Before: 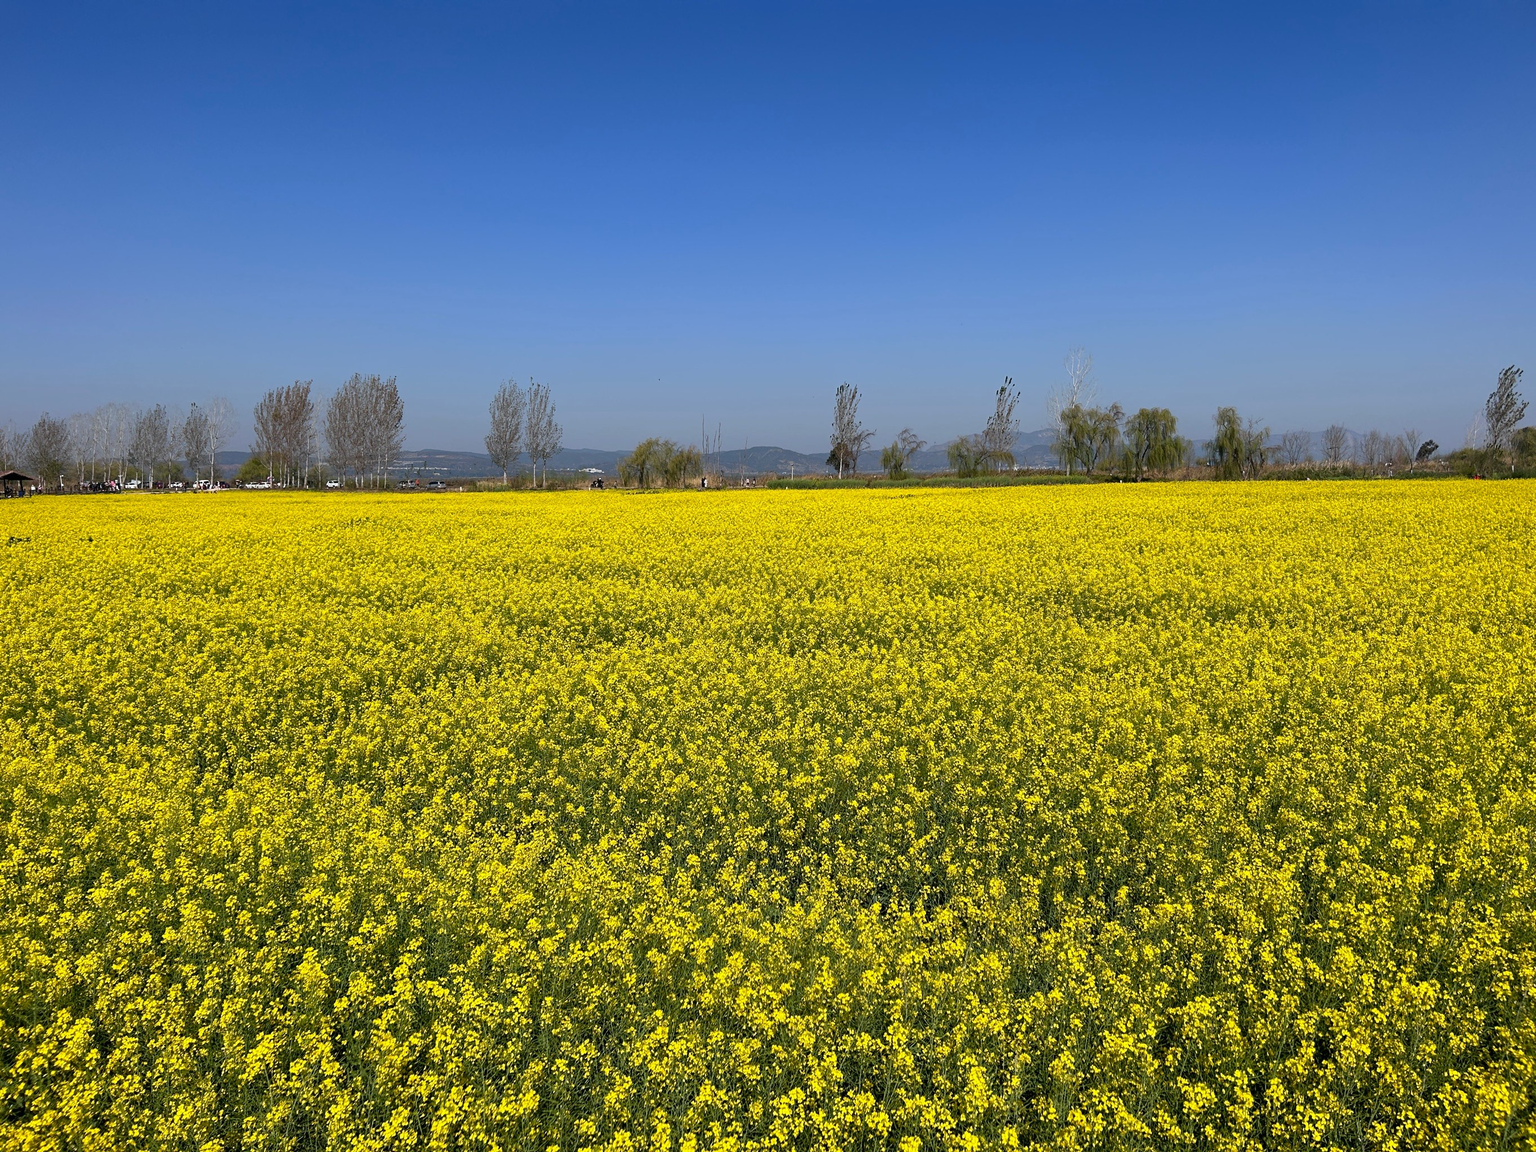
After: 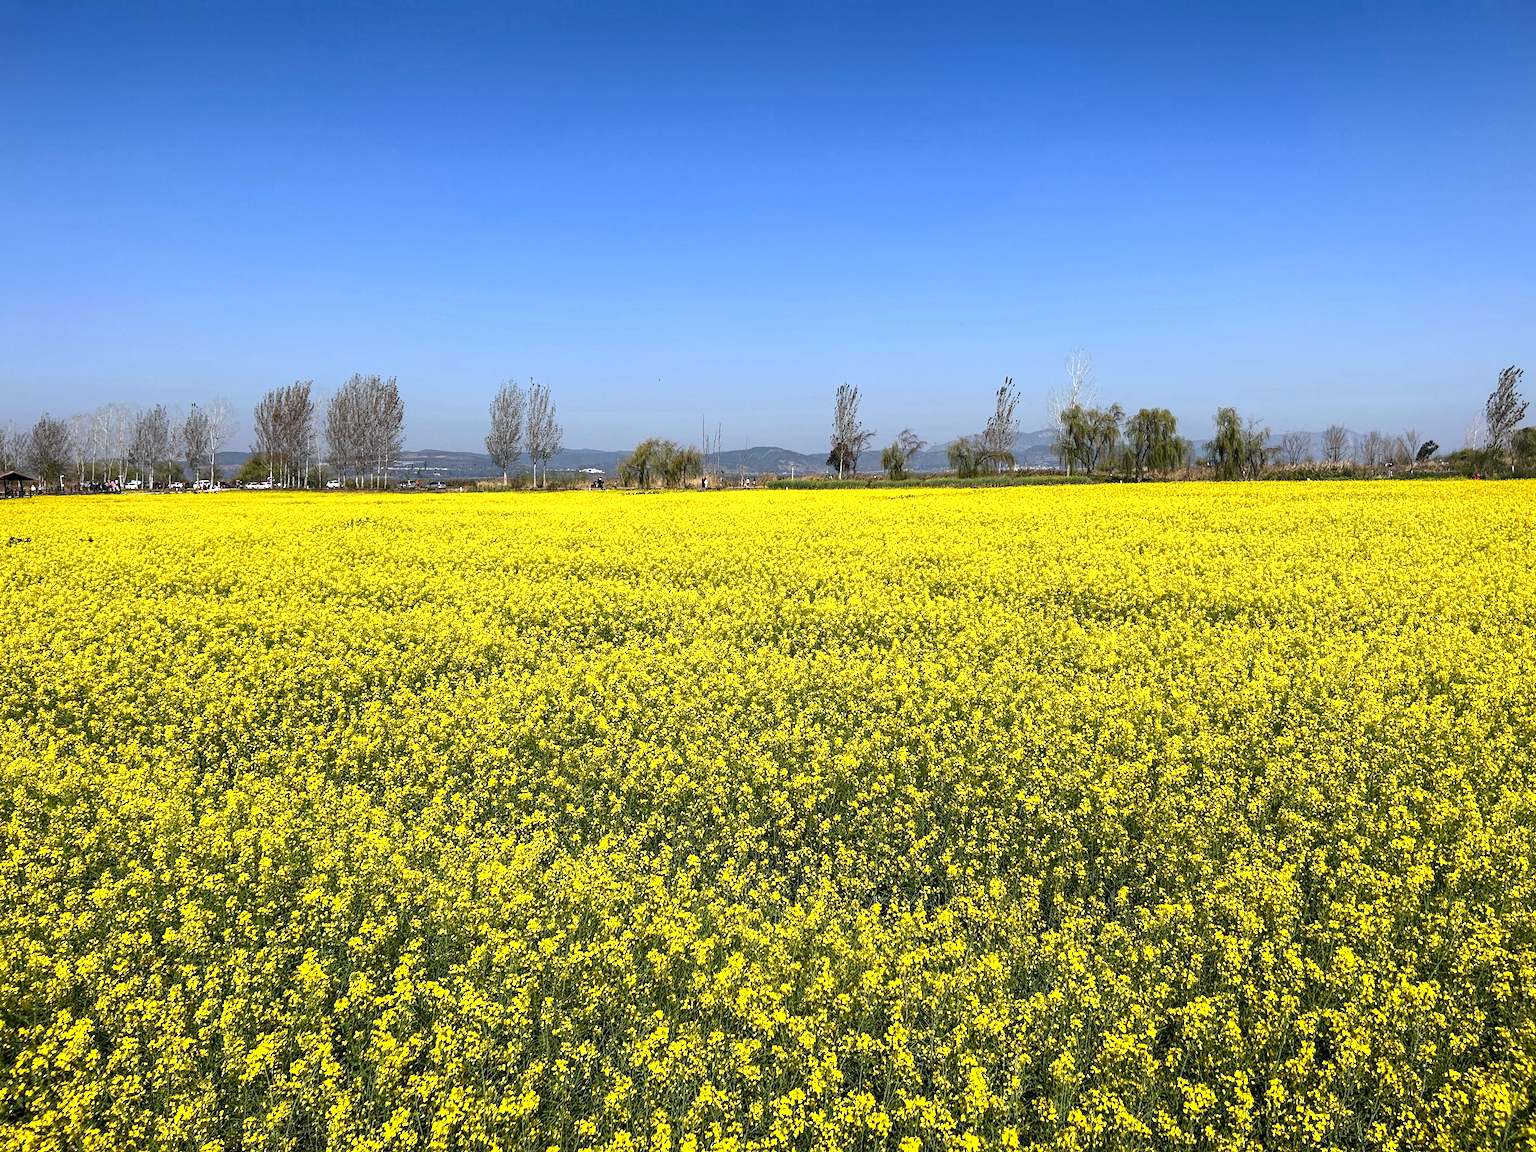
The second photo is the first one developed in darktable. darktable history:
local contrast: on, module defaults
tone equalizer: -8 EV 0 EV, -7 EV -0.002 EV, -6 EV 0.003 EV, -5 EV -0.046 EV, -4 EV -0.141 EV, -3 EV -0.145 EV, -2 EV 0.216 EV, -1 EV 0.705 EV, +0 EV 0.487 EV
